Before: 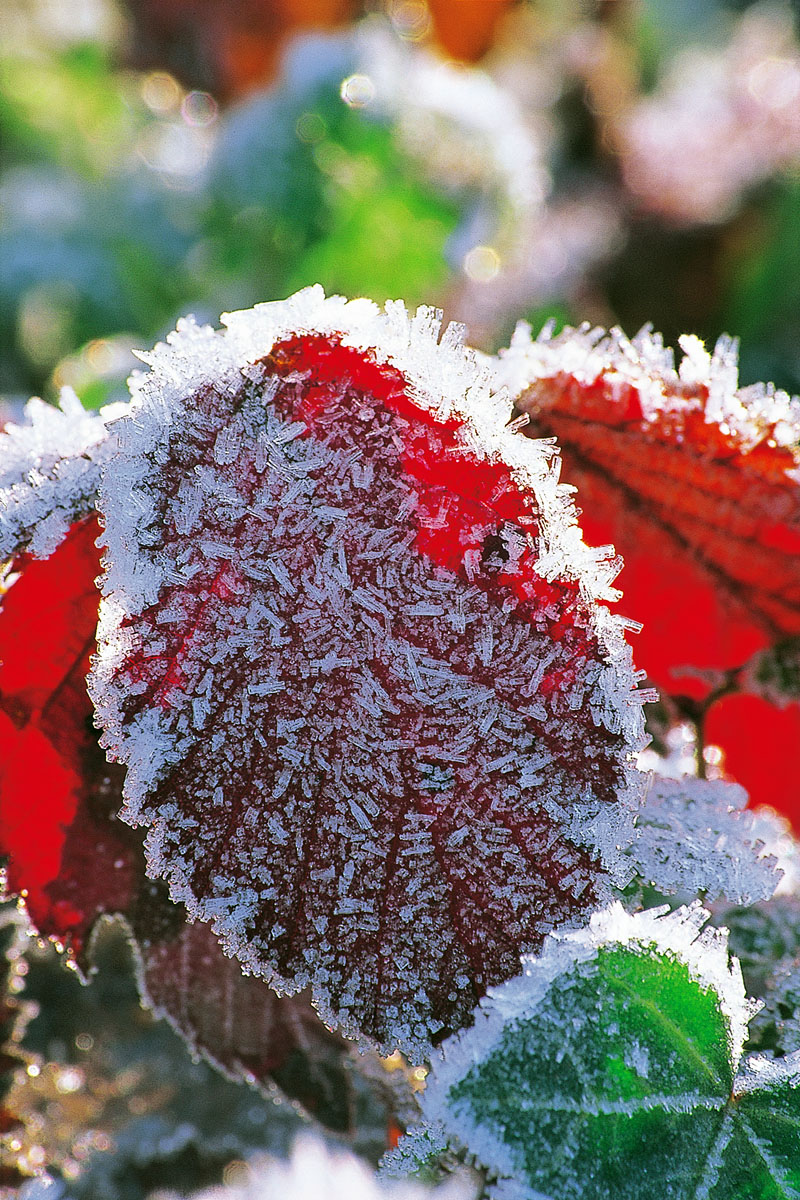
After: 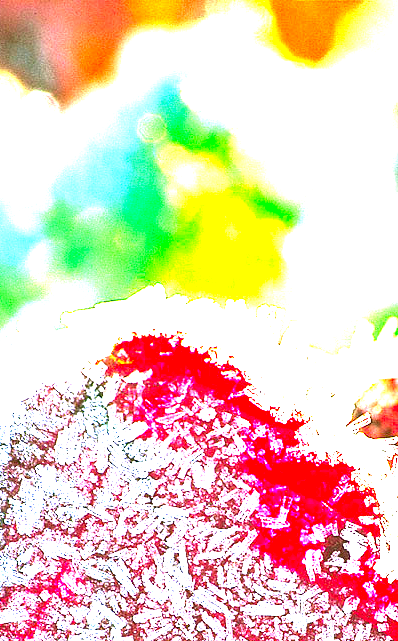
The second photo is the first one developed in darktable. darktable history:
exposure: black level correction 0, exposure 1.095 EV, compensate highlight preservation false
crop: left 19.889%, right 30.251%, bottom 46.553%
levels: levels [0, 0.281, 0.562]
contrast brightness saturation: contrast 0.083, saturation 0.196
